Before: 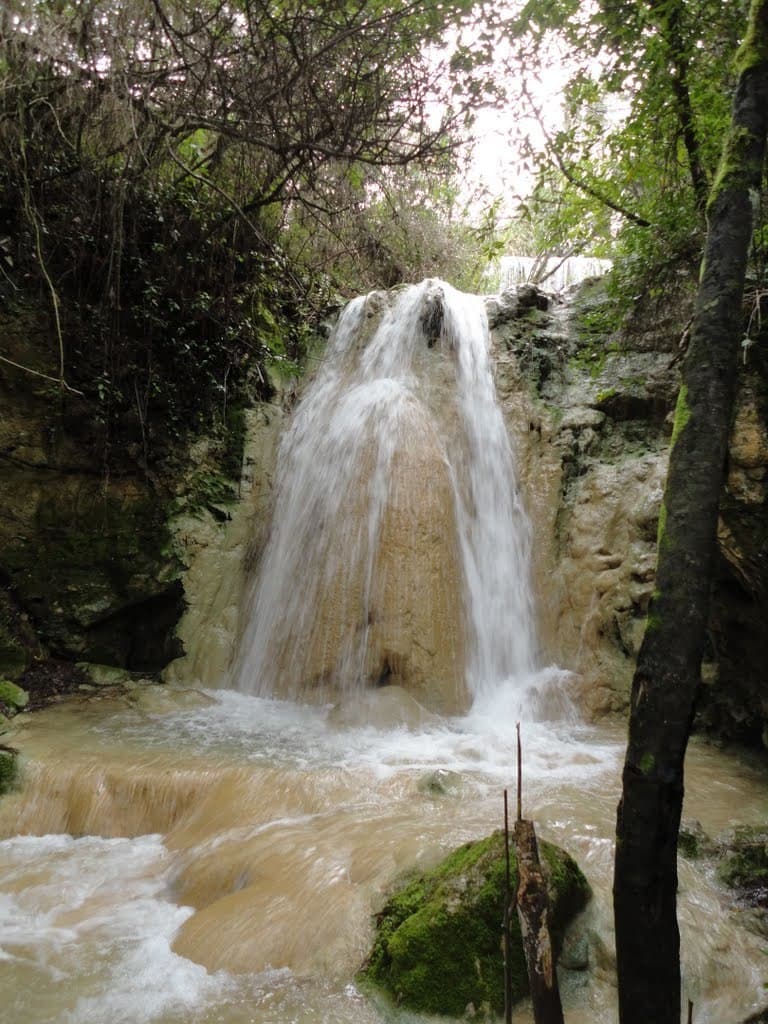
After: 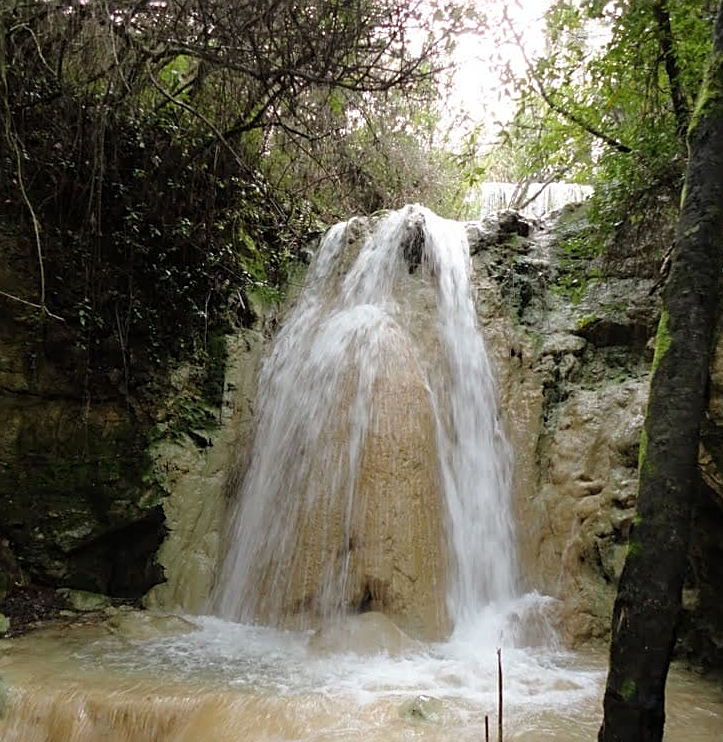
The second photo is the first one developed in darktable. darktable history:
sharpen: on, module defaults
crop: left 2.55%, top 7.291%, right 3.292%, bottom 20.202%
shadows and highlights: shadows -21.9, highlights 98.59, soften with gaussian
